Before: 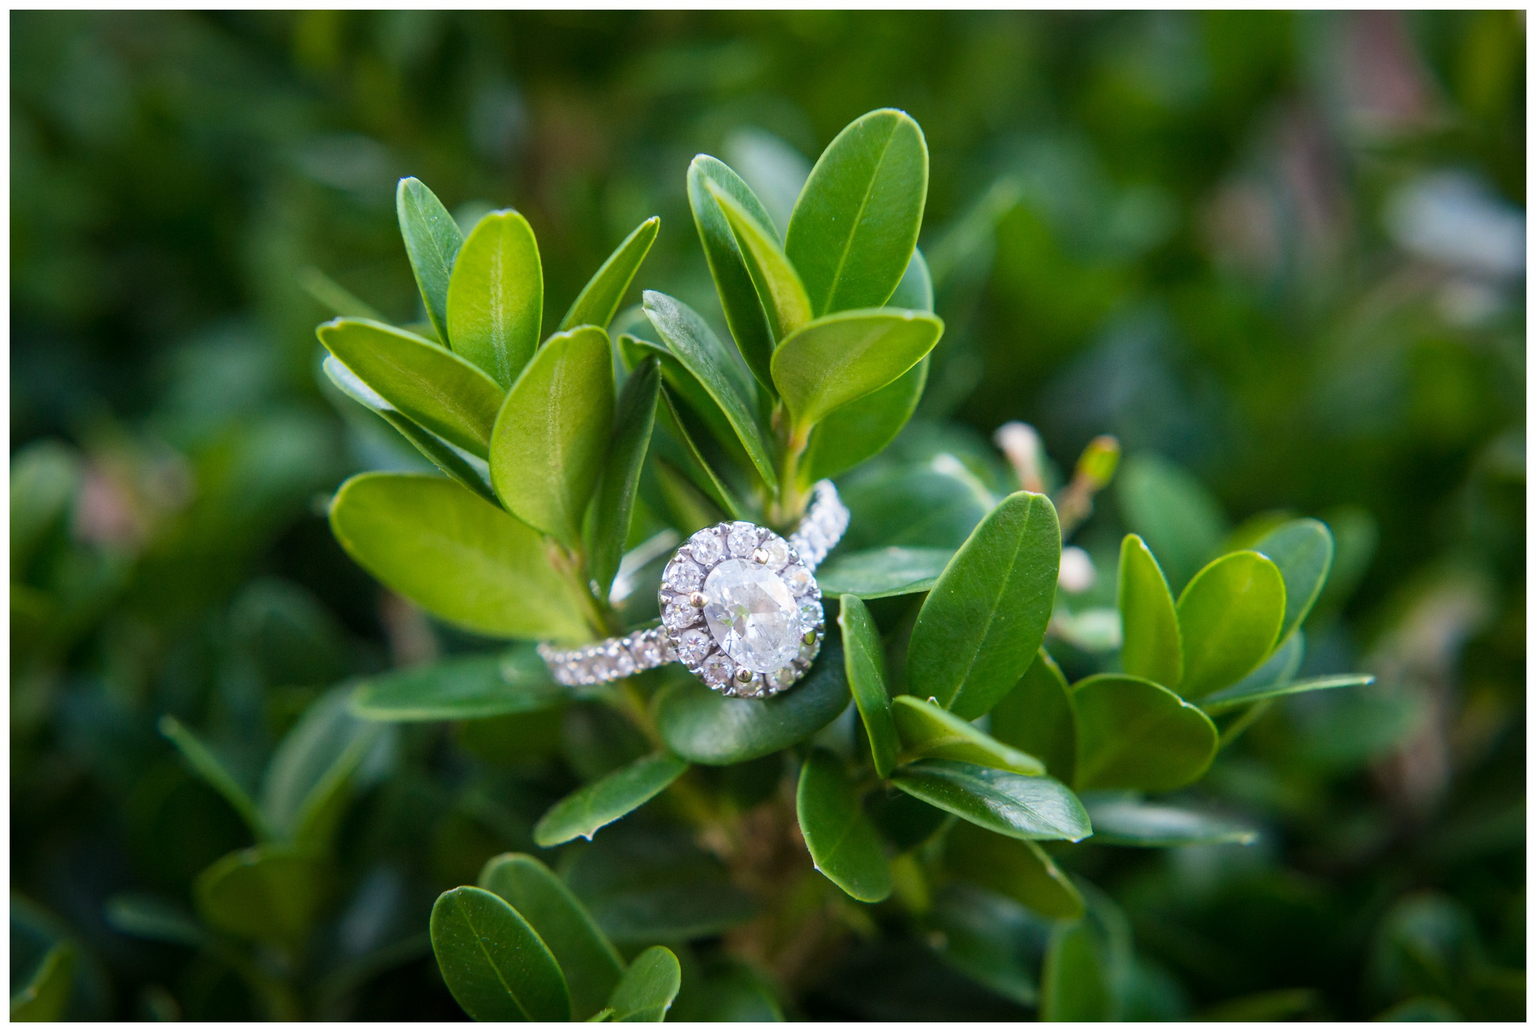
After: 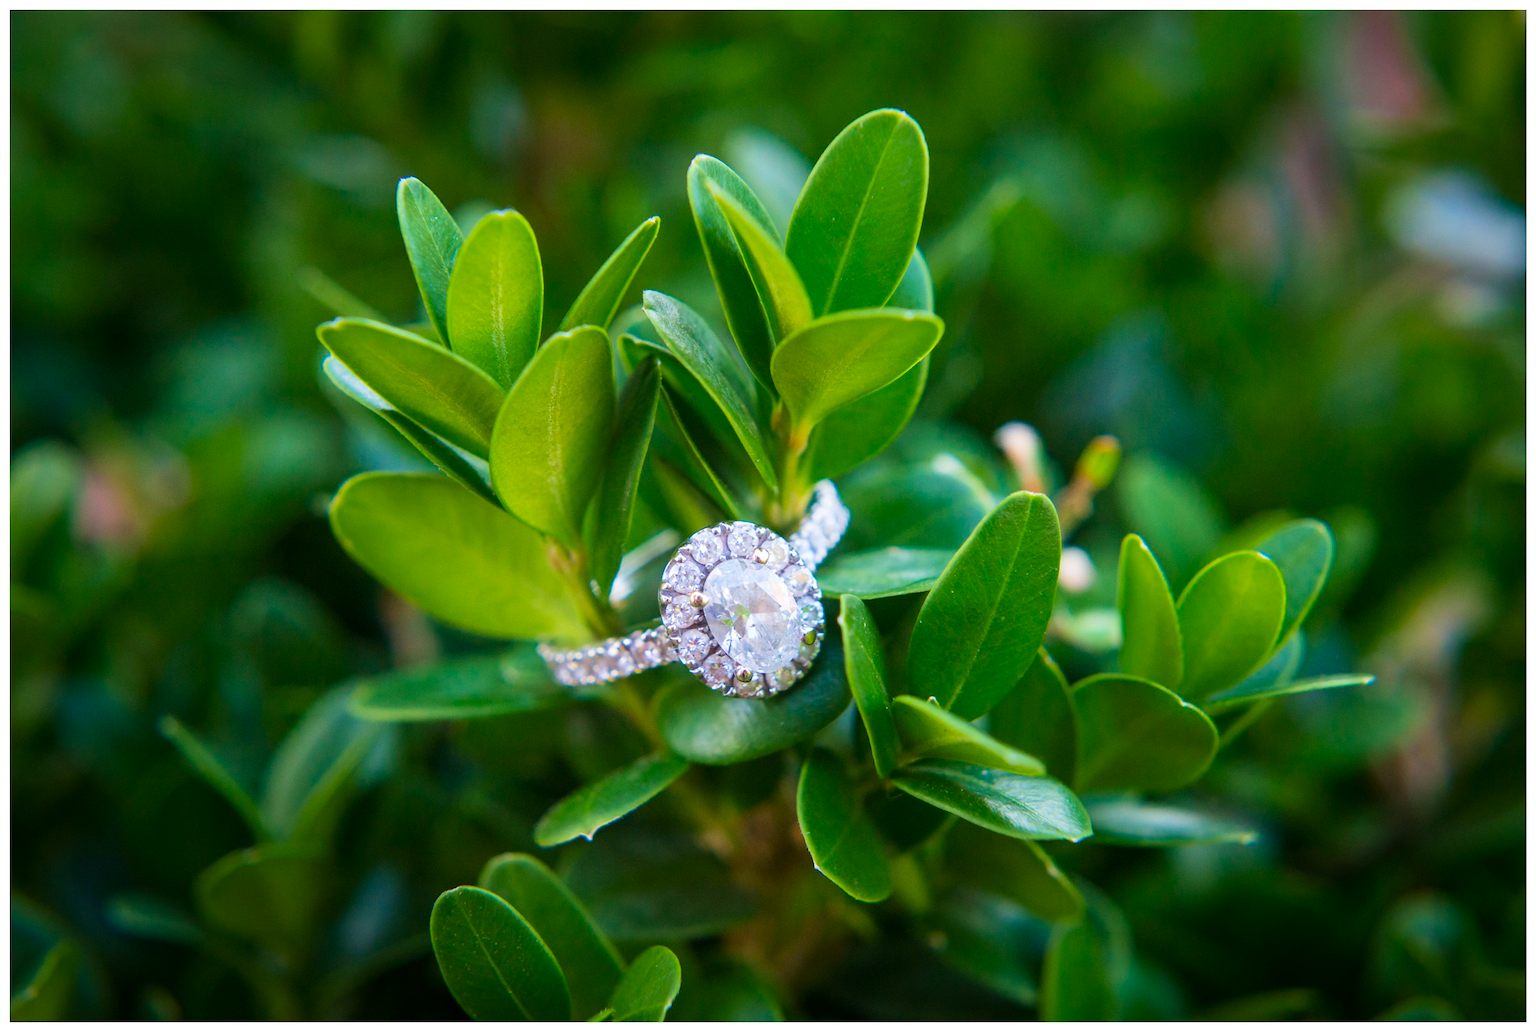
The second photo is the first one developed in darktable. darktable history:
color correction: saturation 1.34
velvia: on, module defaults
